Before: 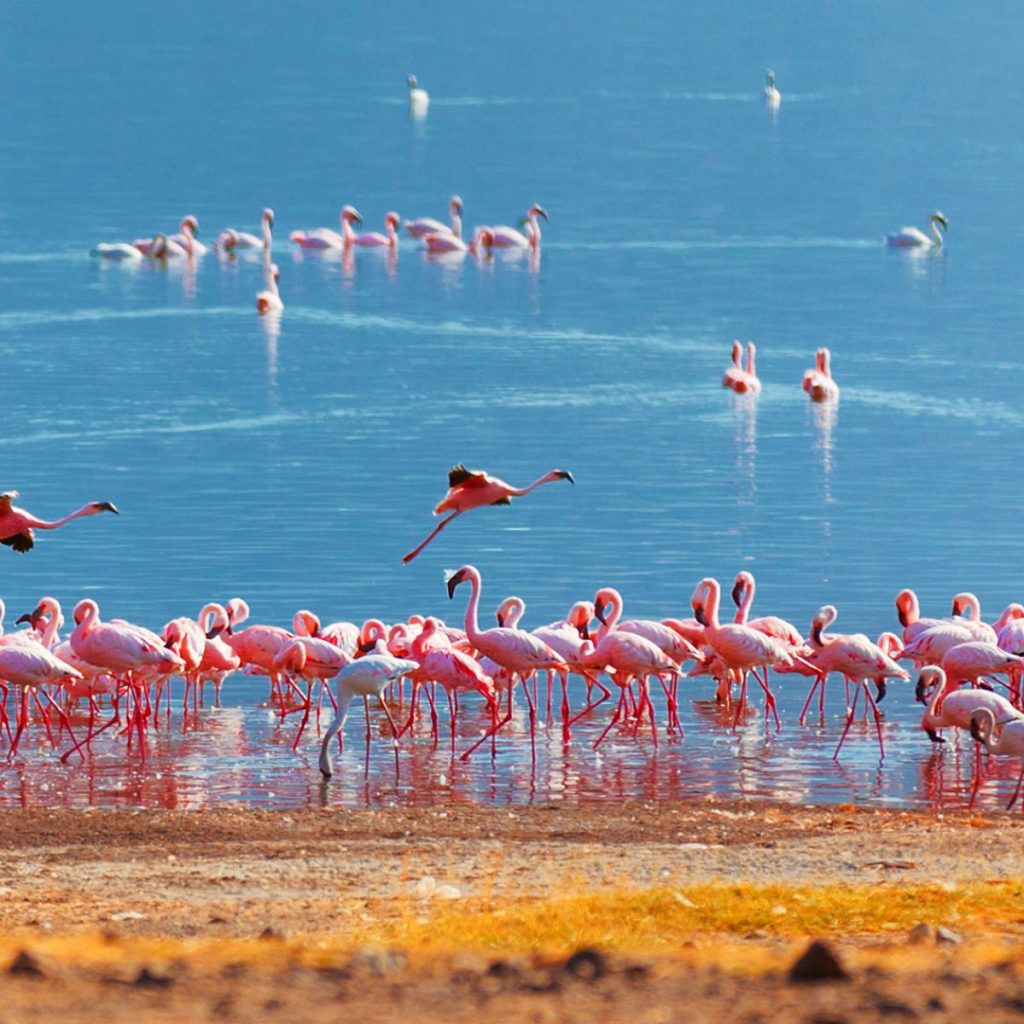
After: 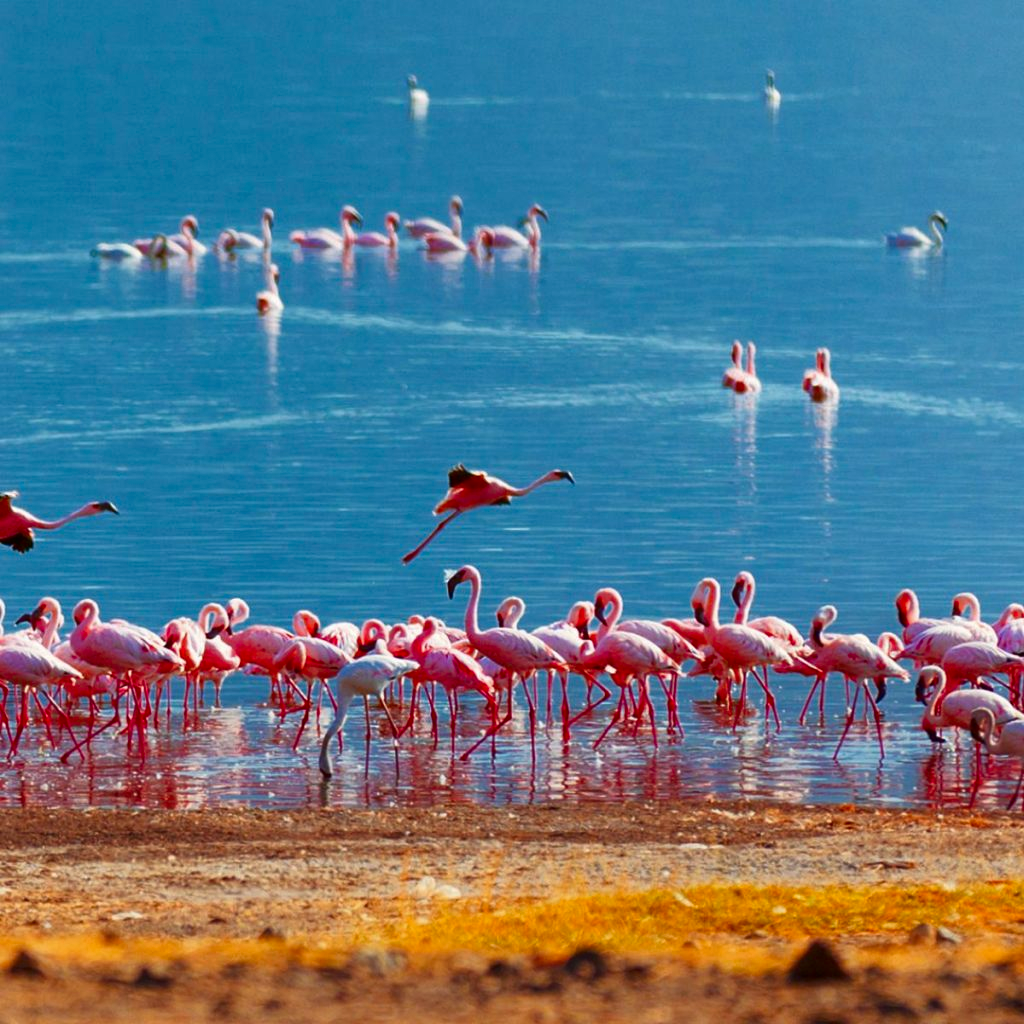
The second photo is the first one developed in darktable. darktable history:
contrast brightness saturation: contrast 0.07, brightness -0.14, saturation 0.11
